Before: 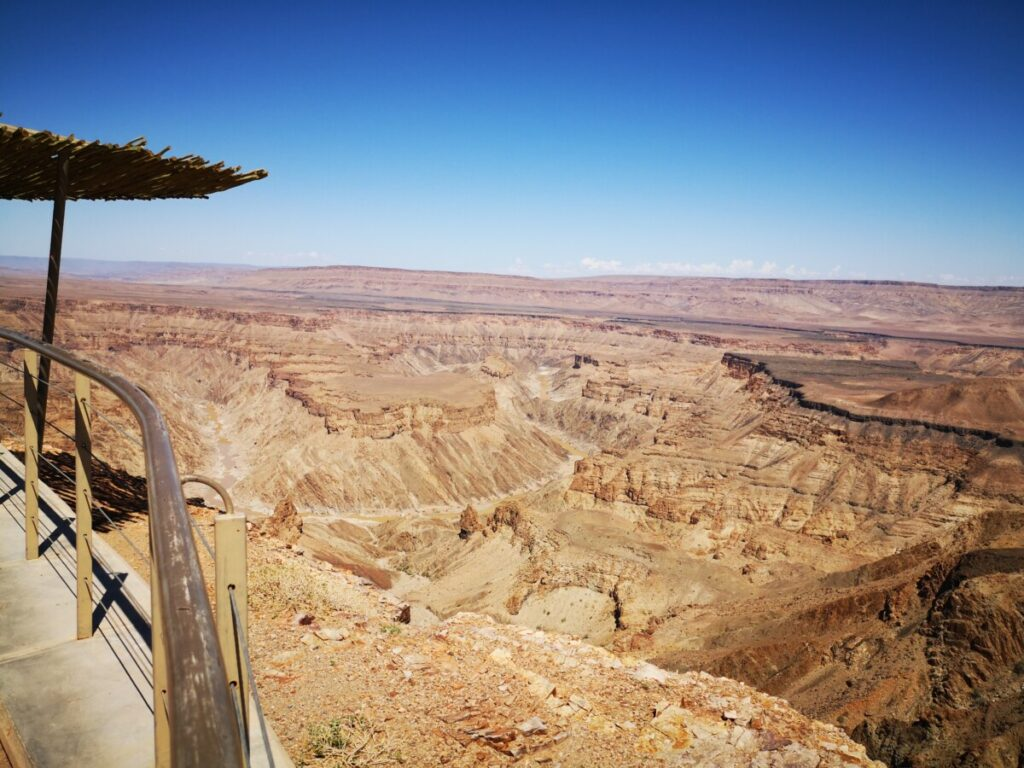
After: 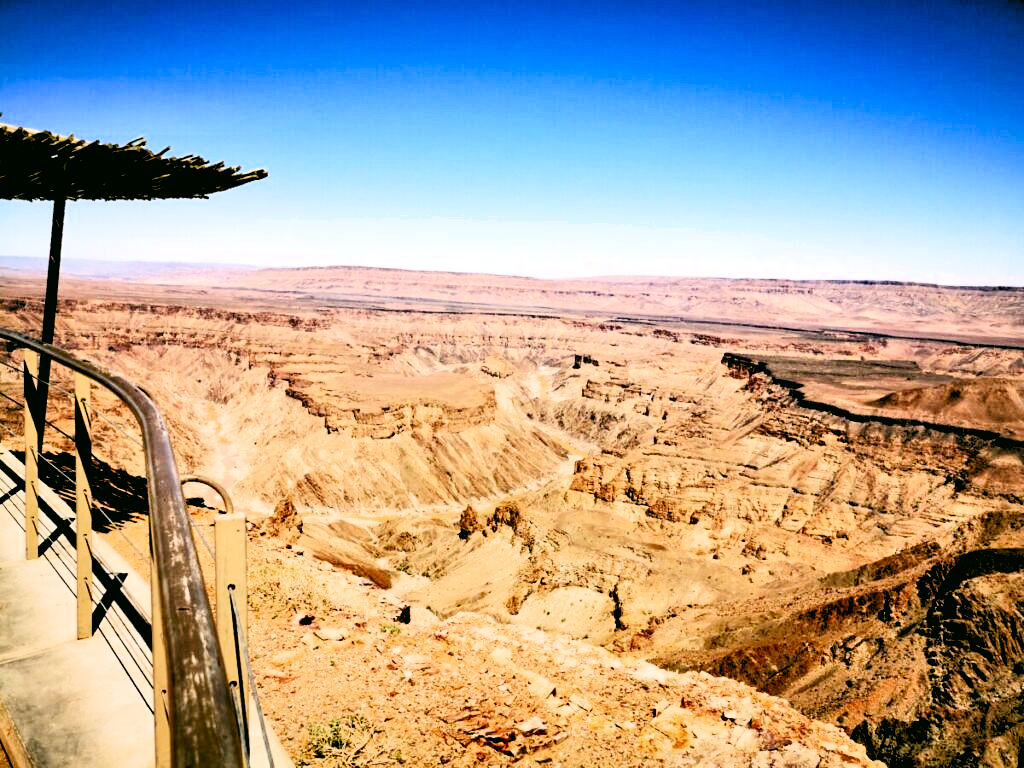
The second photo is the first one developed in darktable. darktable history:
contrast brightness saturation: contrast 0.28
exposure: exposure 0.2 EV, compensate highlight preservation false
shadows and highlights: shadows 49, highlights -41, soften with gaussian
tone curve: curves: ch0 [(0, 0) (0.004, 0.001) (0.133, 0.112) (0.325, 0.362) (0.832, 0.893) (1, 1)], color space Lab, linked channels, preserve colors none
color correction: highlights a* 4.02, highlights b* 4.98, shadows a* -7.55, shadows b* 4.98
contrast equalizer: y [[0.601, 0.6, 0.598, 0.598, 0.6, 0.601], [0.5 ×6], [0.5 ×6], [0 ×6], [0 ×6]]
local contrast: mode bilateral grid, contrast 20, coarseness 50, detail 120%, midtone range 0.2
color zones: curves: ch0 [(0, 0.425) (0.143, 0.422) (0.286, 0.42) (0.429, 0.419) (0.571, 0.419) (0.714, 0.42) (0.857, 0.422) (1, 0.425)]
levels: levels [0.072, 0.414, 0.976]
